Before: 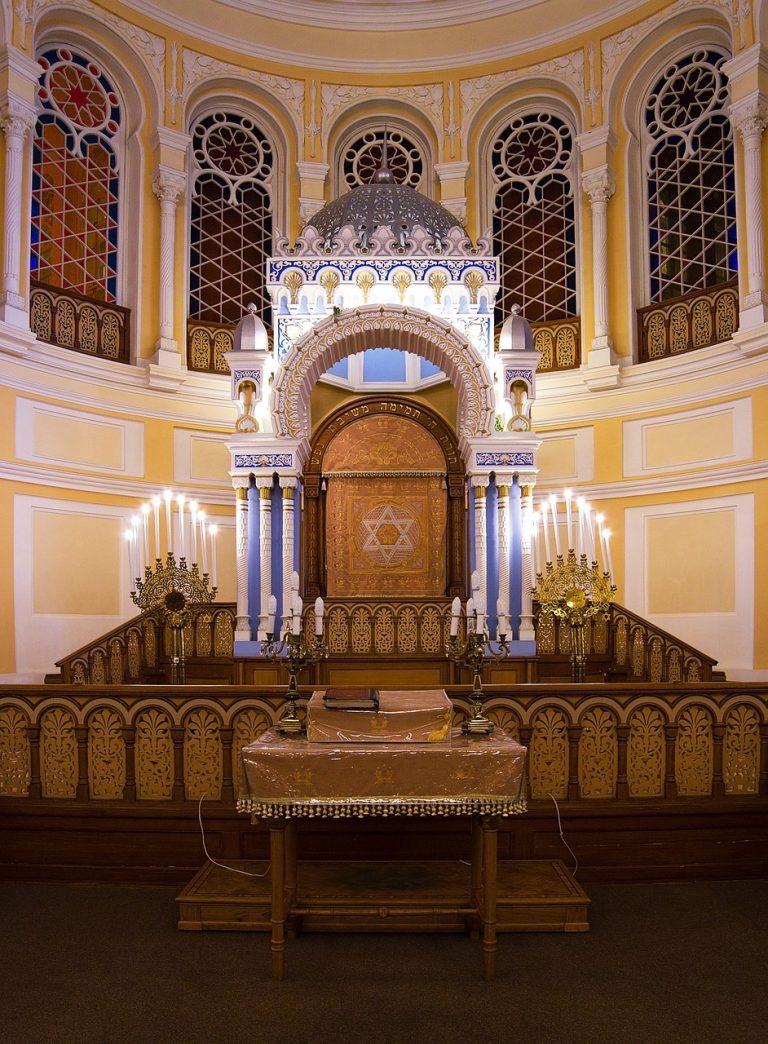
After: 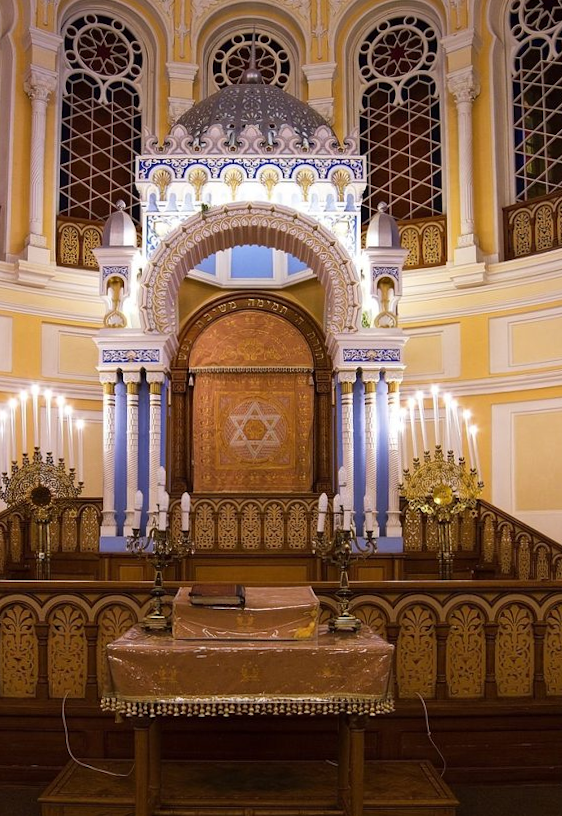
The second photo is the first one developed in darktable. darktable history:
rotate and perspective: rotation 0.226°, lens shift (vertical) -0.042, crop left 0.023, crop right 0.982, crop top 0.006, crop bottom 0.994
crop: left 16.768%, top 8.653%, right 8.362%, bottom 12.485%
